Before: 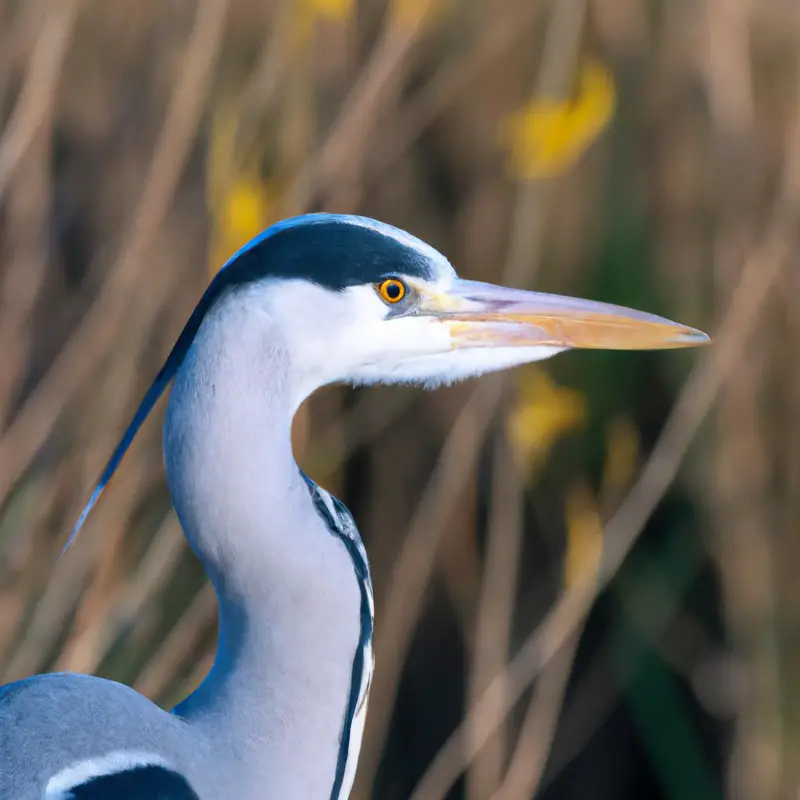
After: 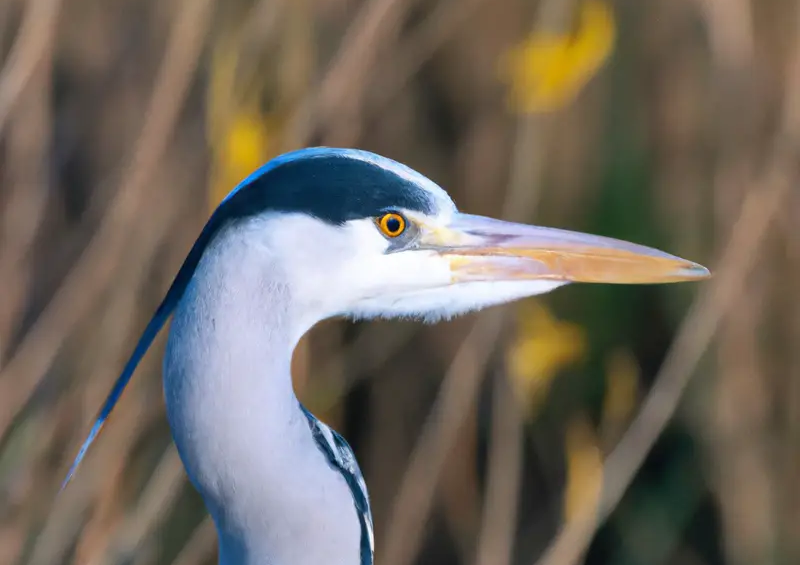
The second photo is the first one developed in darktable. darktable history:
shadows and highlights: radius 118.69, shadows 42.21, highlights -61.56, soften with gaussian
crop and rotate: top 8.293%, bottom 20.996%
